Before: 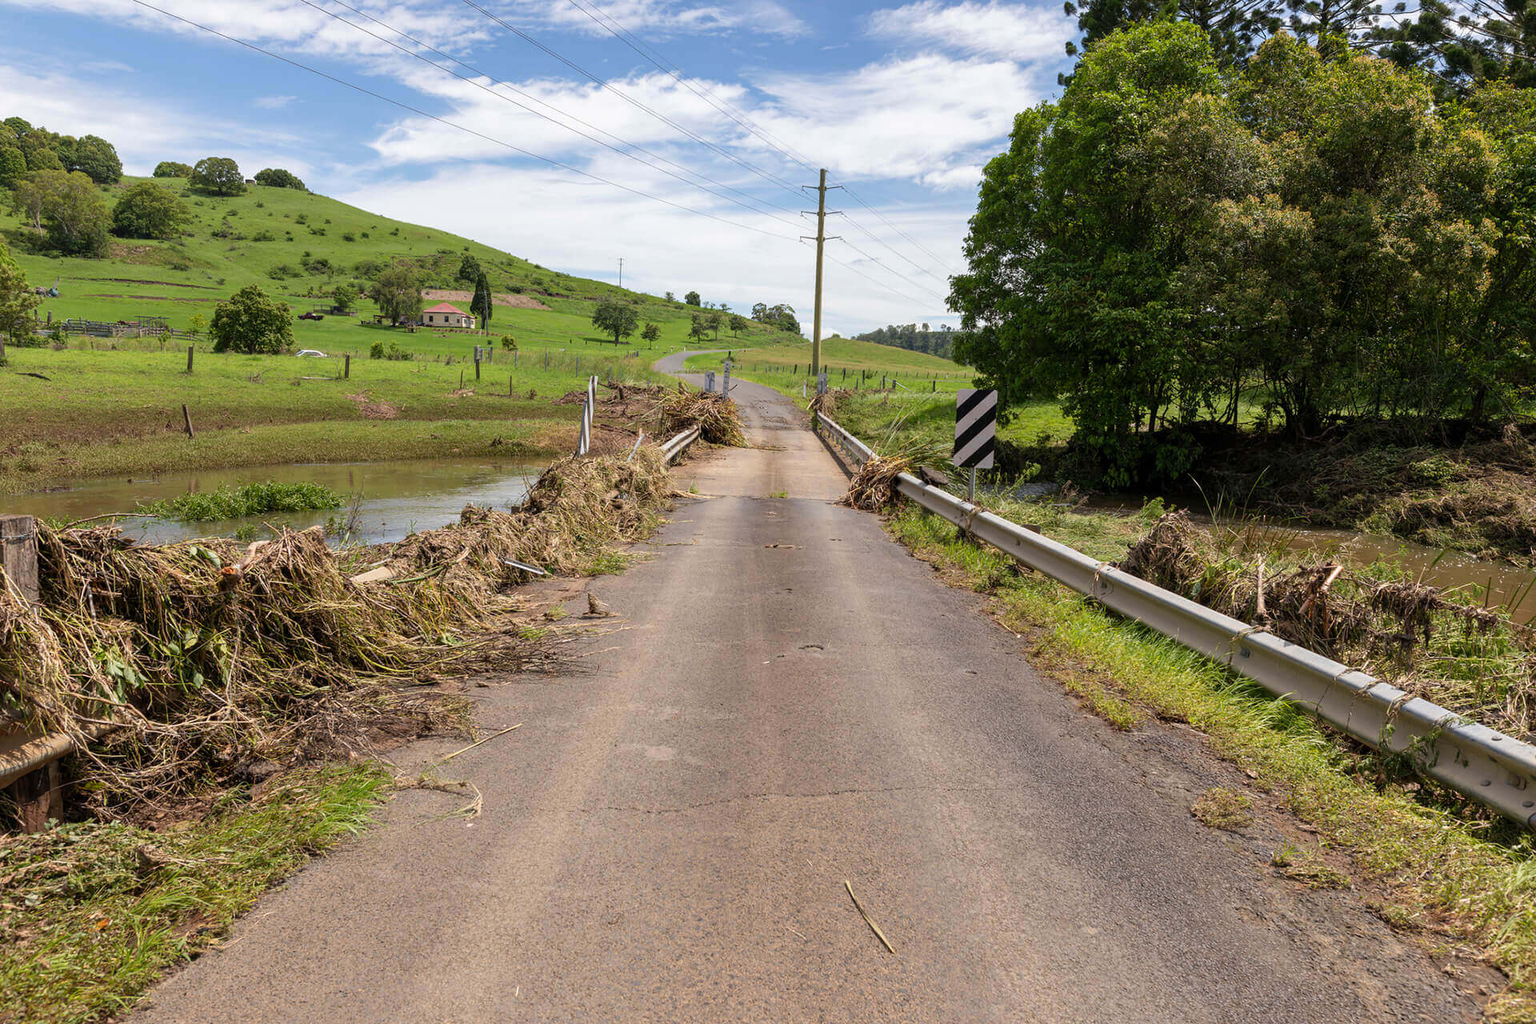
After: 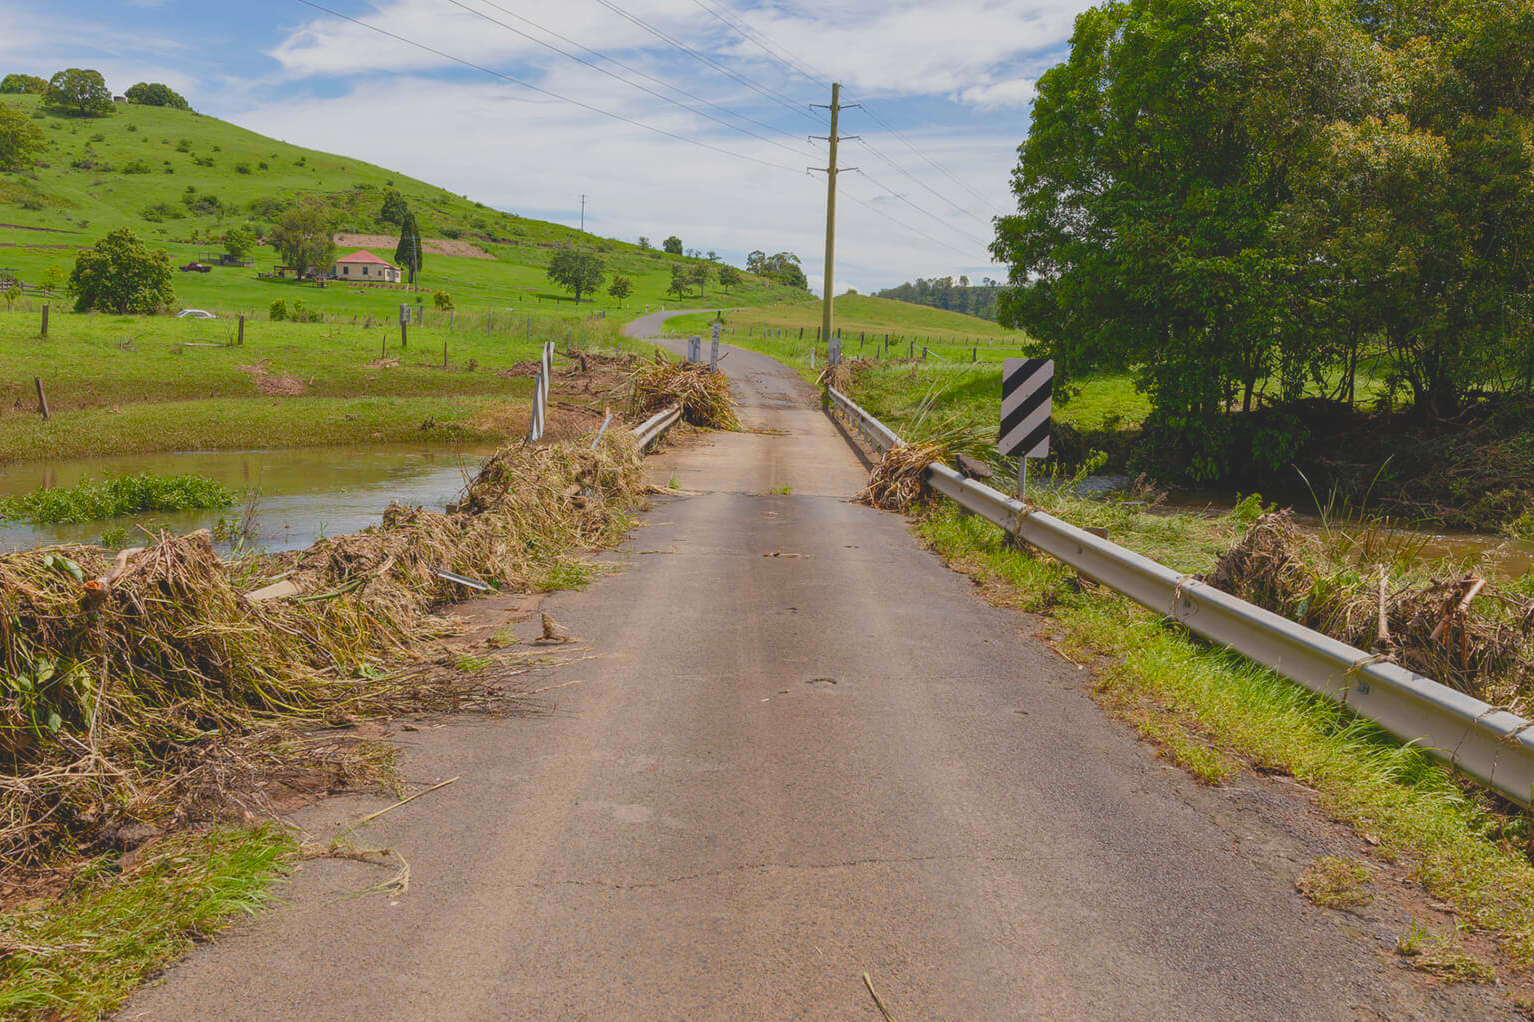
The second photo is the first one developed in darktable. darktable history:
contrast brightness saturation: contrast -0.28
crop and rotate: left 10.071%, top 10.071%, right 10.02%, bottom 10.02%
color balance rgb: perceptual saturation grading › global saturation 20%, perceptual saturation grading › highlights -25%, perceptual saturation grading › shadows 25%
